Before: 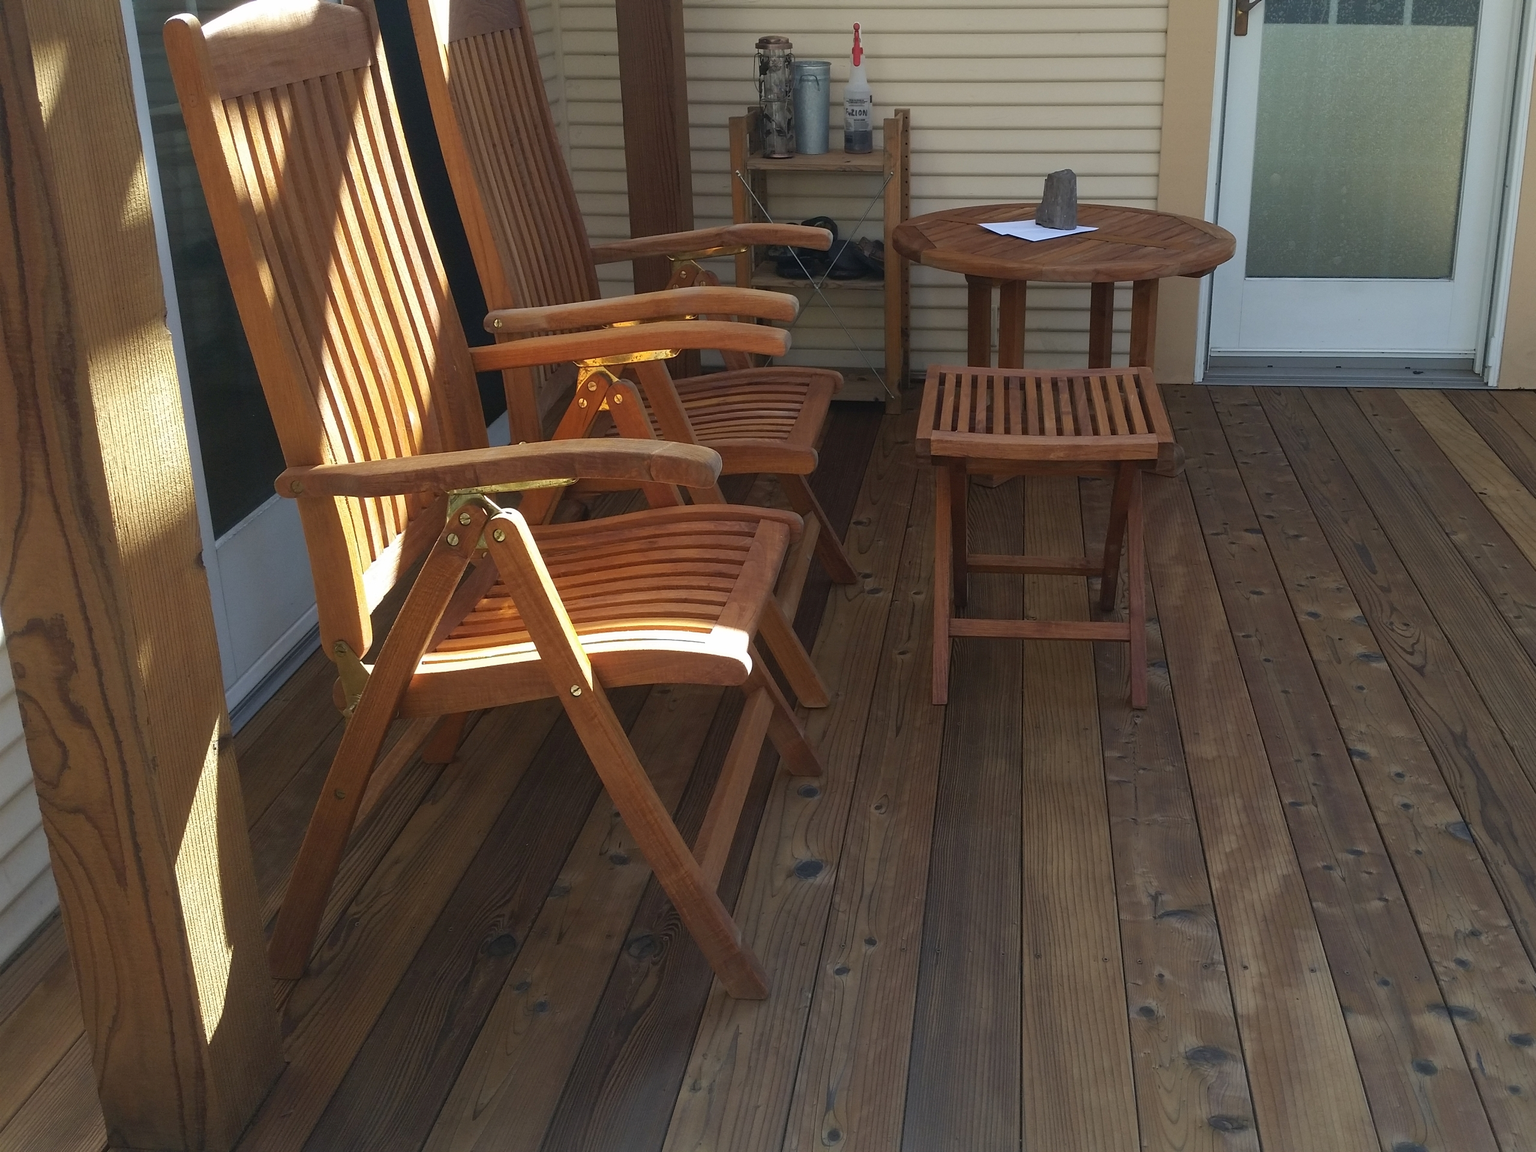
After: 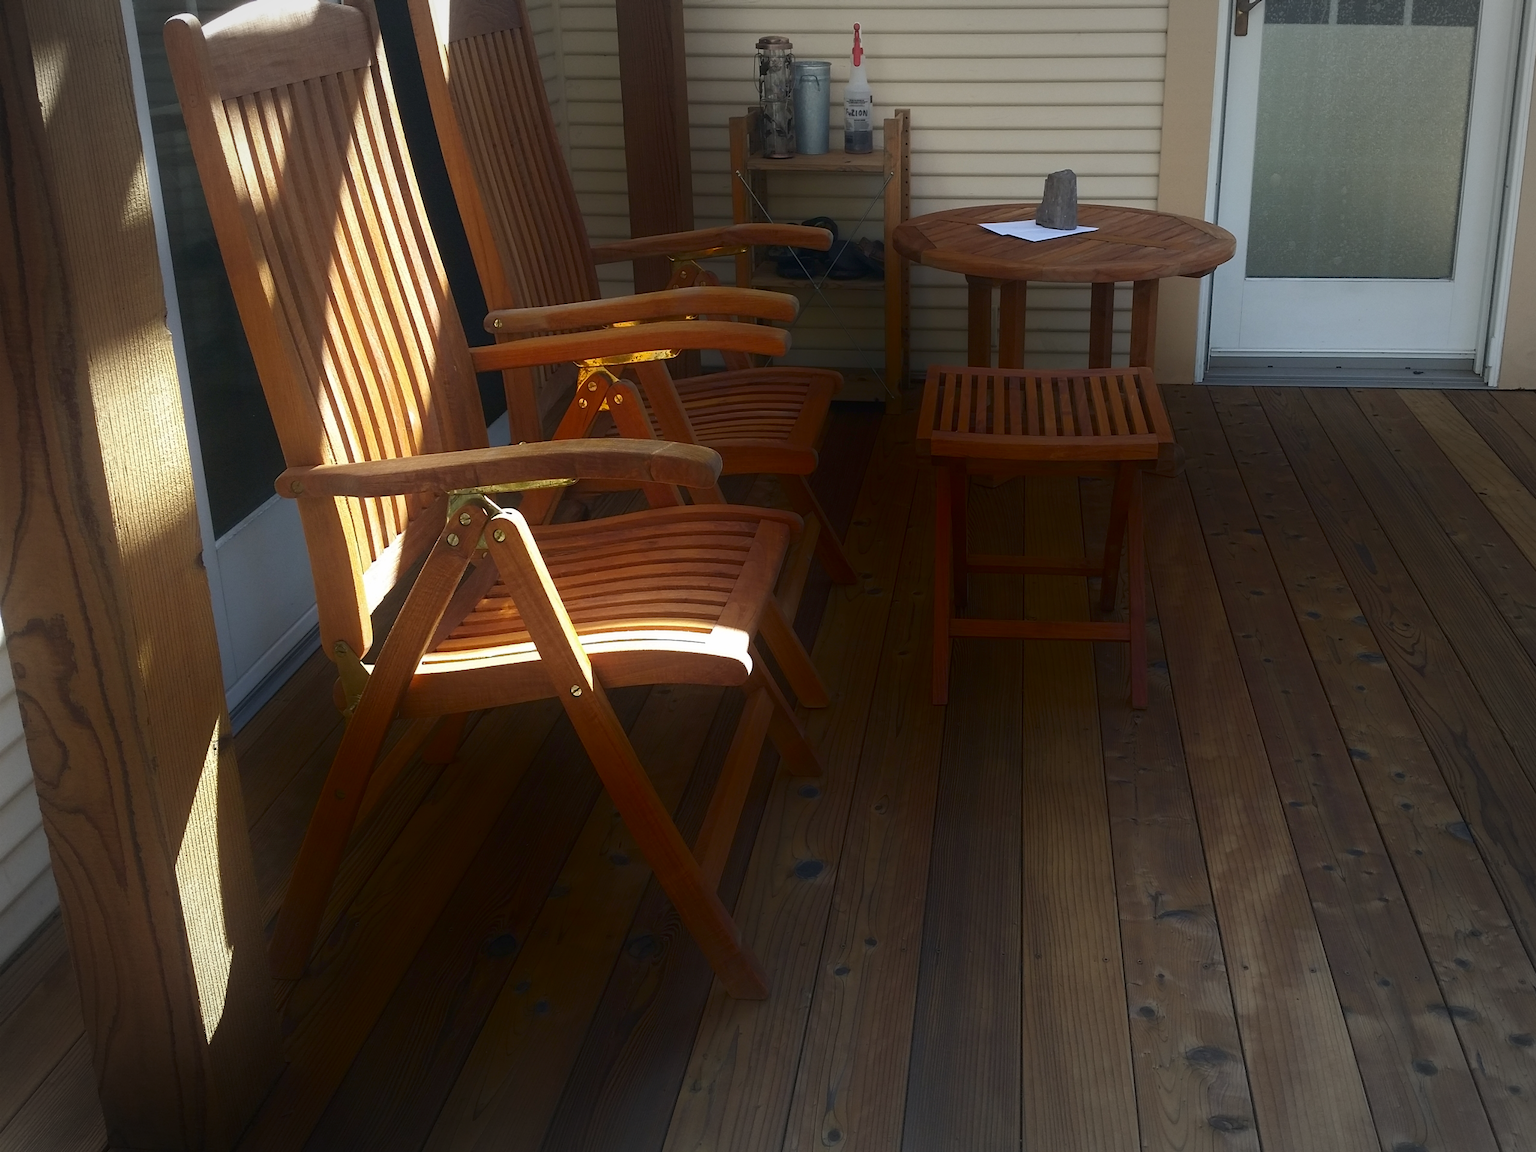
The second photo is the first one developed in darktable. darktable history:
shadows and highlights: shadows -88.13, highlights -37.18, soften with gaussian
vignetting: brightness -0.273, automatic ratio true
